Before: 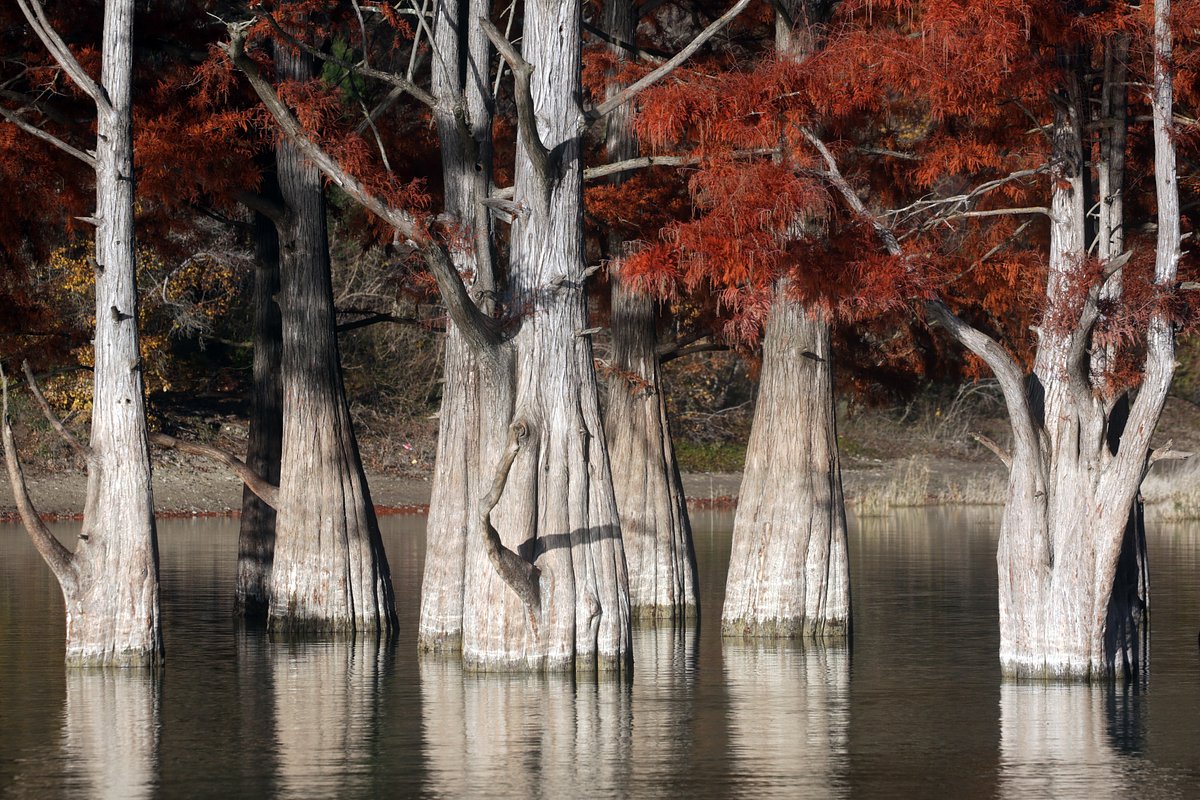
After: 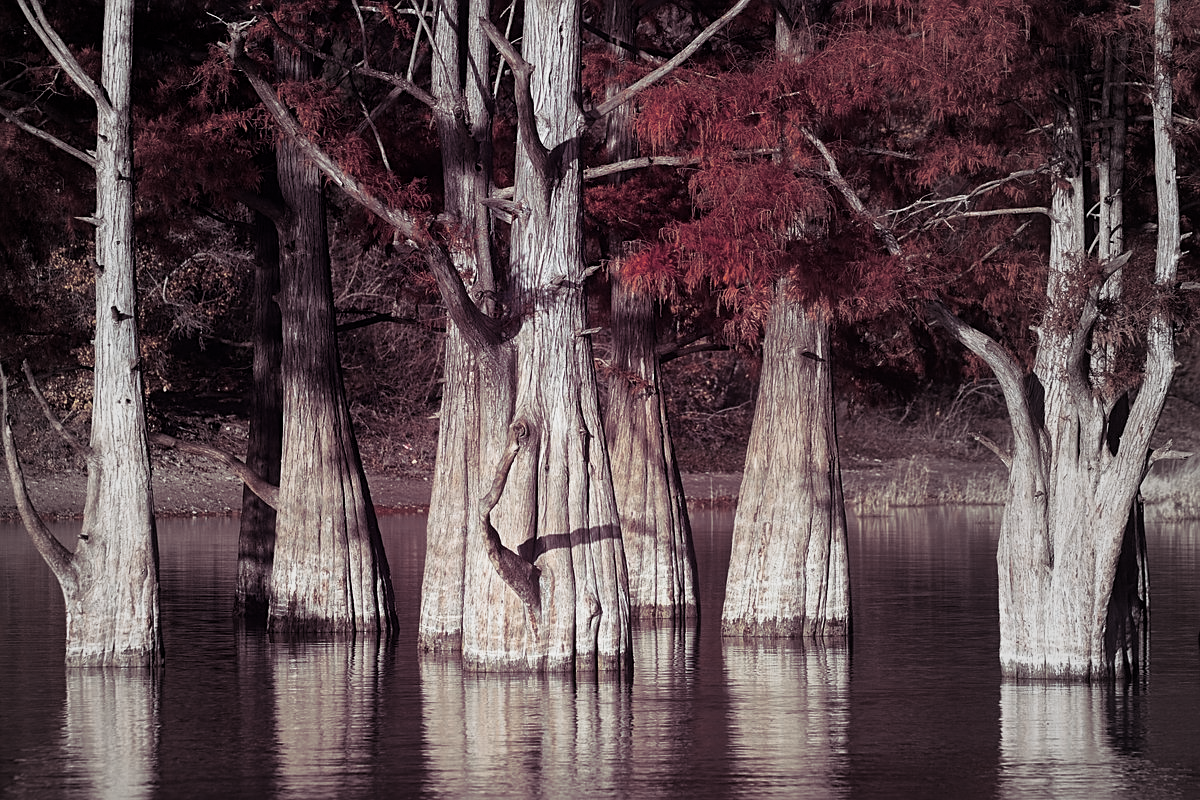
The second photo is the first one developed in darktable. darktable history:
shadows and highlights: radius 337.17, shadows 29.01, soften with gaussian
color look up table: target L [37.99, 65.71, 49.93, 39.19, 55.11, 70.72, 62.66, 40.02, 51.12, 30.33, 72.53, 71.94, 28.78, 55.26, 42.1, 81.73, 51.94, 51.04, 96.54, 81.26, 66.77, 50.87, 35.66, 20.46, 0 ×25], target a [13.56, 18.13, -4.88, -1.533, 8.84, -33.4, 36.07, 10.41, 48.24, 22.98, -23.71, 19.36, 14.18, -38.34, 53.38, 4.04, 49.99, -28.63, -0.43, -0.64, -0.73, -0.15, -0.42, -0.08, 0 ×25], target b [14.06, 17.81, -21.93, 1.533, -25.4, -0.2, 57.1, -45.96, 16.25, -21.59, 57.26, 67.86, -50.3, 31.37, 28.19, 79.82, -14.57, -28.64, 1.19, -0.34, -0.5, -0.27, -1.23, -0.97, 0 ×25], num patches 24
base curve: curves: ch0 [(0, 0) (0.257, 0.25) (0.482, 0.586) (0.757, 0.871) (1, 1)]
sharpen: radius 2.167, amount 0.381, threshold 0
exposure: exposure -0.462 EV, compensate highlight preservation false
contrast brightness saturation: contrast 0.08, saturation 0.2
split-toning: shadows › hue 316.8°, shadows › saturation 0.47, highlights › hue 201.6°, highlights › saturation 0, balance -41.97, compress 28.01%
vignetting: fall-off start 18.21%, fall-off radius 137.95%, brightness -0.207, center (-0.078, 0.066), width/height ratio 0.62, shape 0.59
